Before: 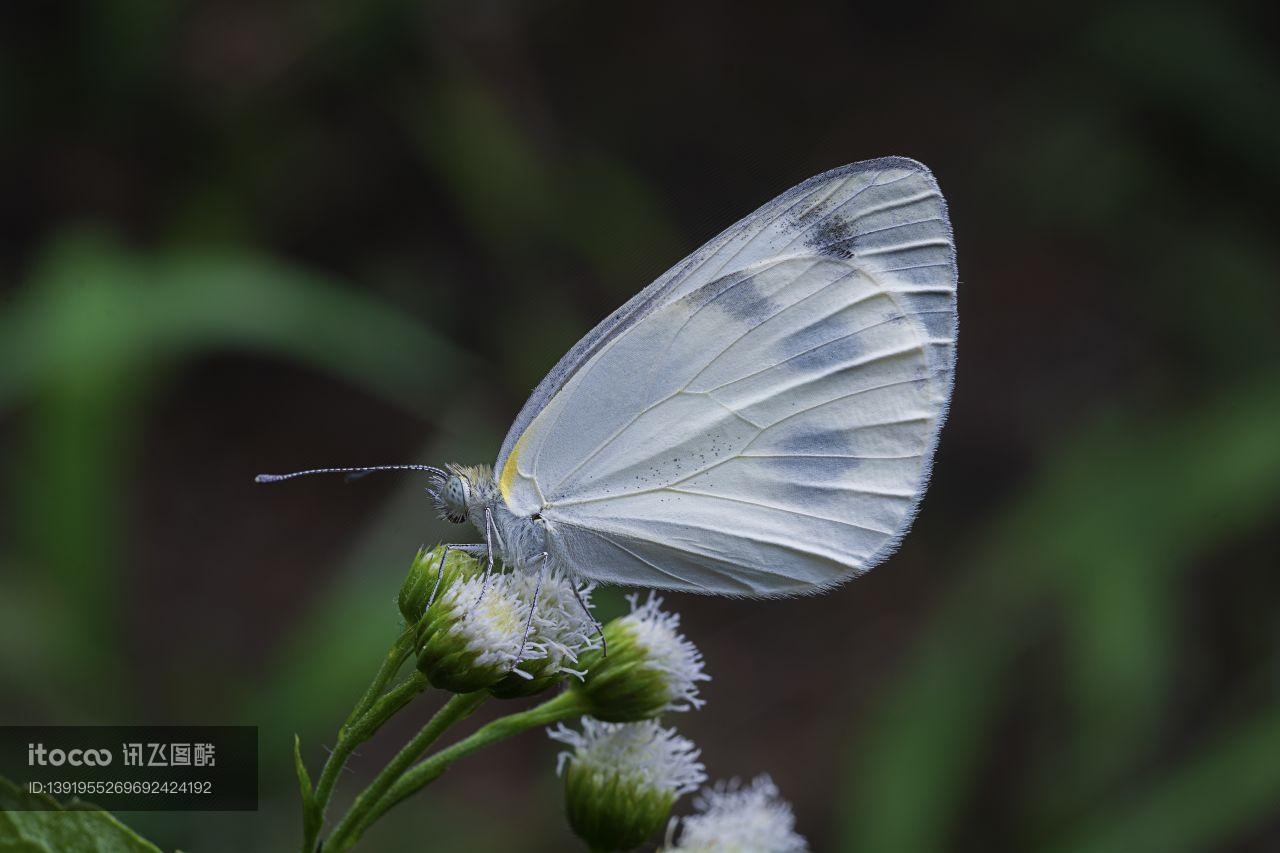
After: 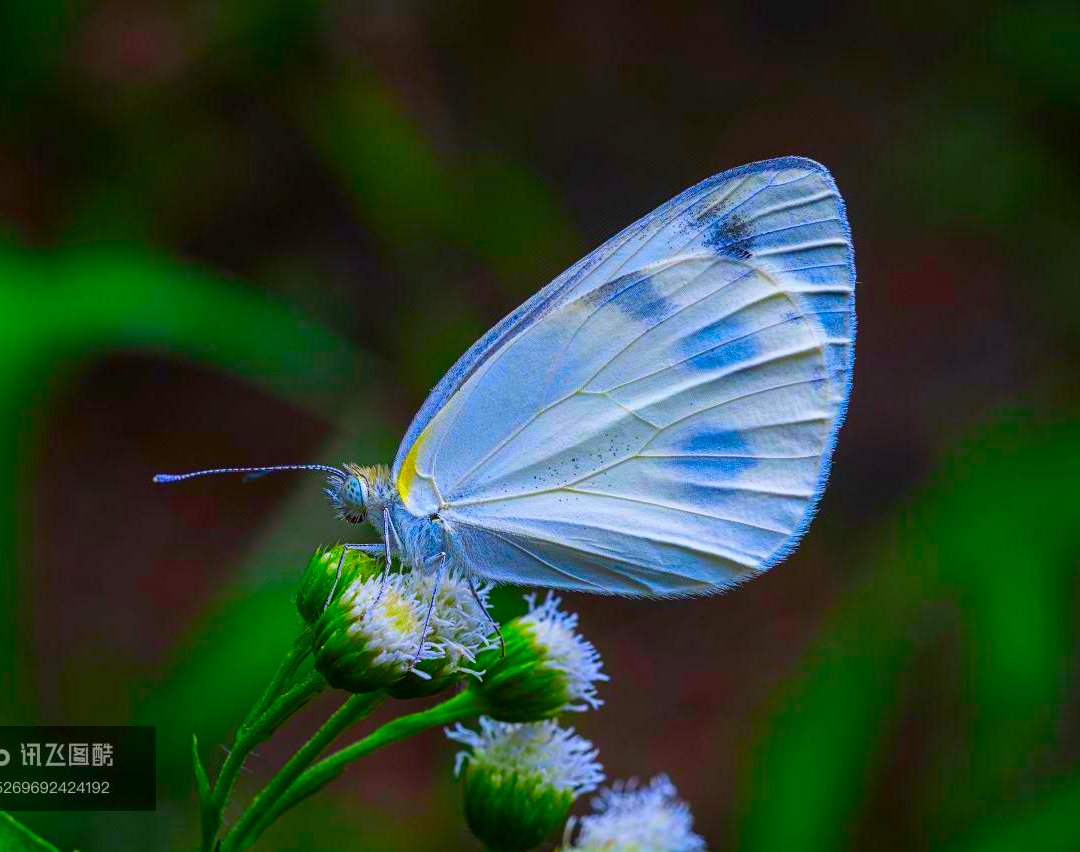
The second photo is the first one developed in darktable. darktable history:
local contrast: on, module defaults
color correction: highlights b* 0.055, saturation 2.99
contrast brightness saturation: saturation 0.121
crop: left 8.026%, right 7.527%
